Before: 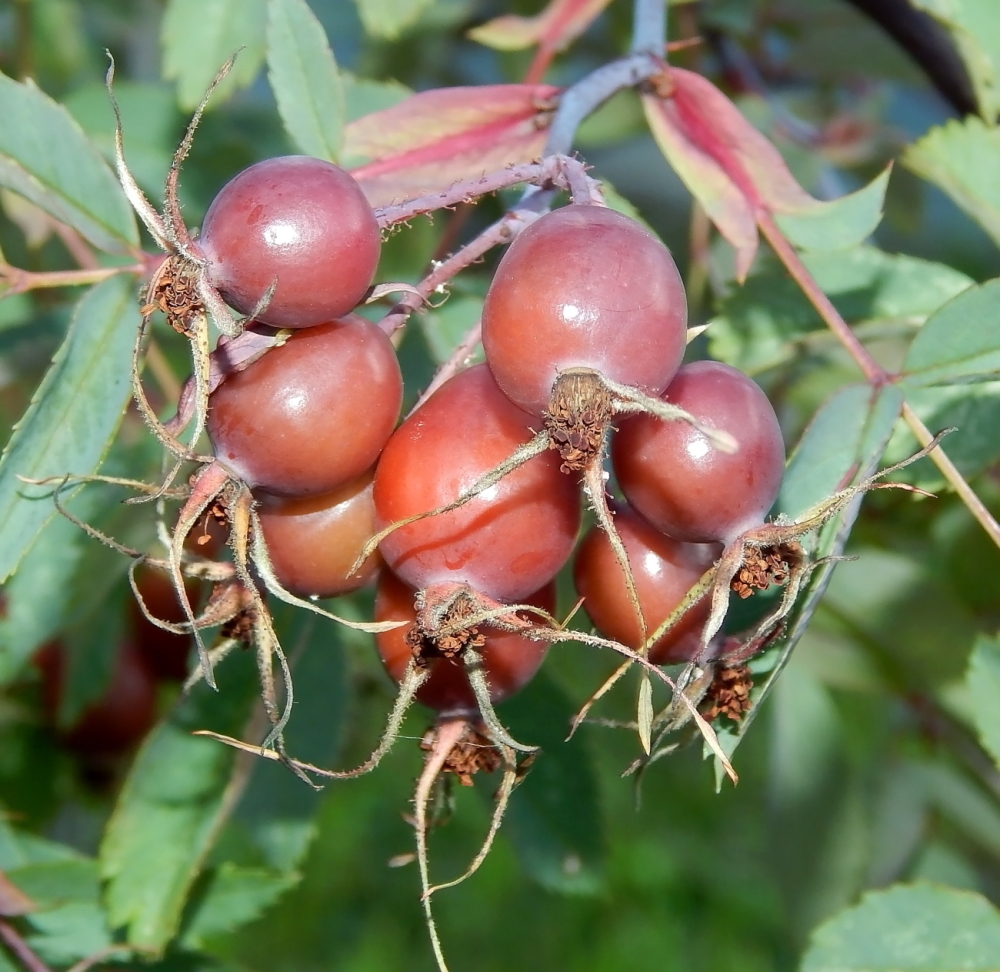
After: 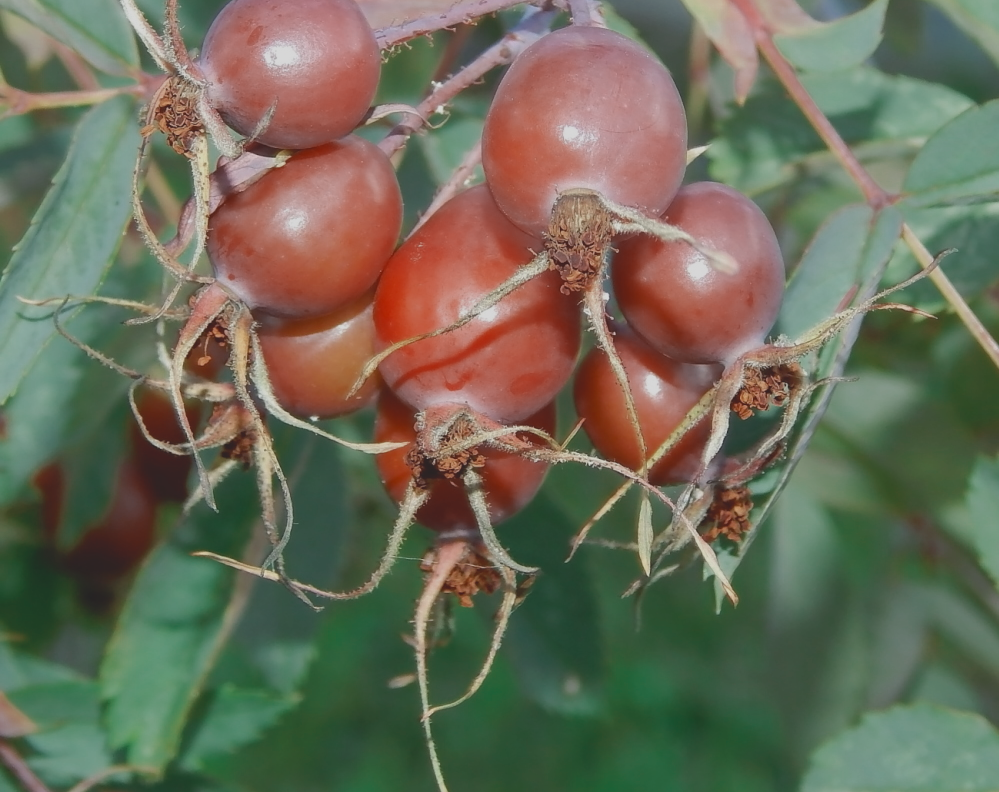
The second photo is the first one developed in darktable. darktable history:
color zones: curves: ch0 [(0, 0.5) (0.125, 0.4) (0.25, 0.5) (0.375, 0.4) (0.5, 0.4) (0.625, 0.35) (0.75, 0.35) (0.875, 0.5)]; ch1 [(0, 0.35) (0.125, 0.45) (0.25, 0.35) (0.375, 0.35) (0.5, 0.35) (0.625, 0.35) (0.75, 0.45) (0.875, 0.35)]; ch2 [(0, 0.6) (0.125, 0.5) (0.25, 0.5) (0.375, 0.6) (0.5, 0.6) (0.625, 0.5) (0.75, 0.5) (0.875, 0.5)]
crop and rotate: top 18.507%
contrast brightness saturation: contrast -0.28
